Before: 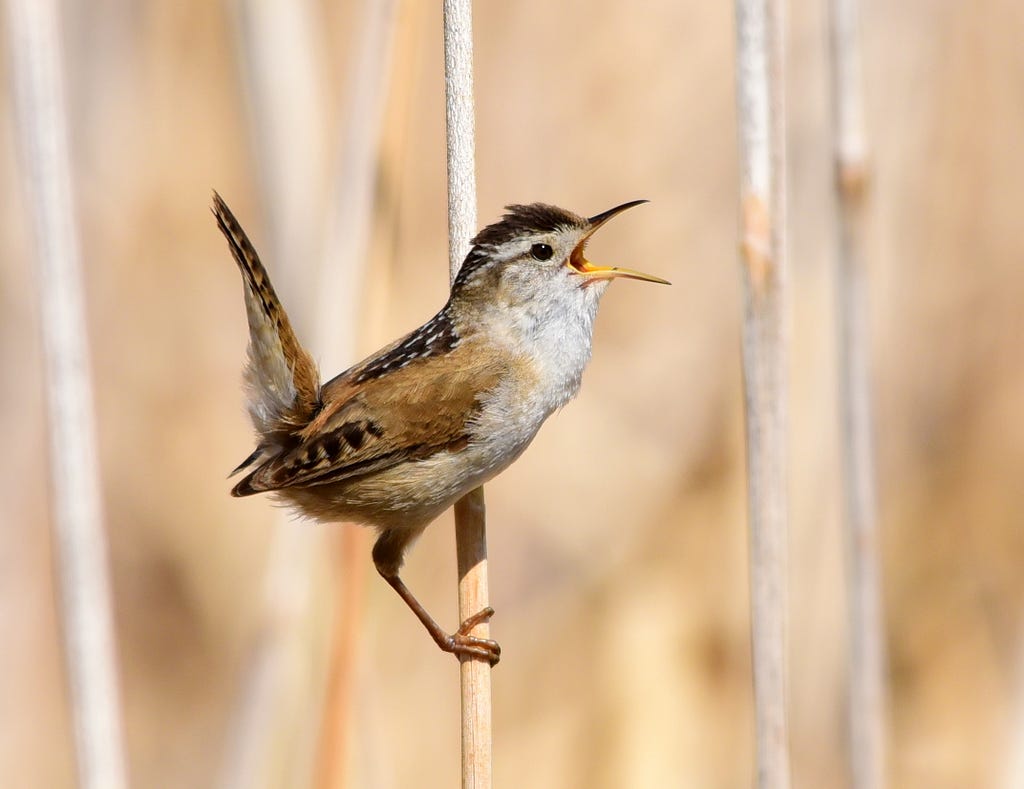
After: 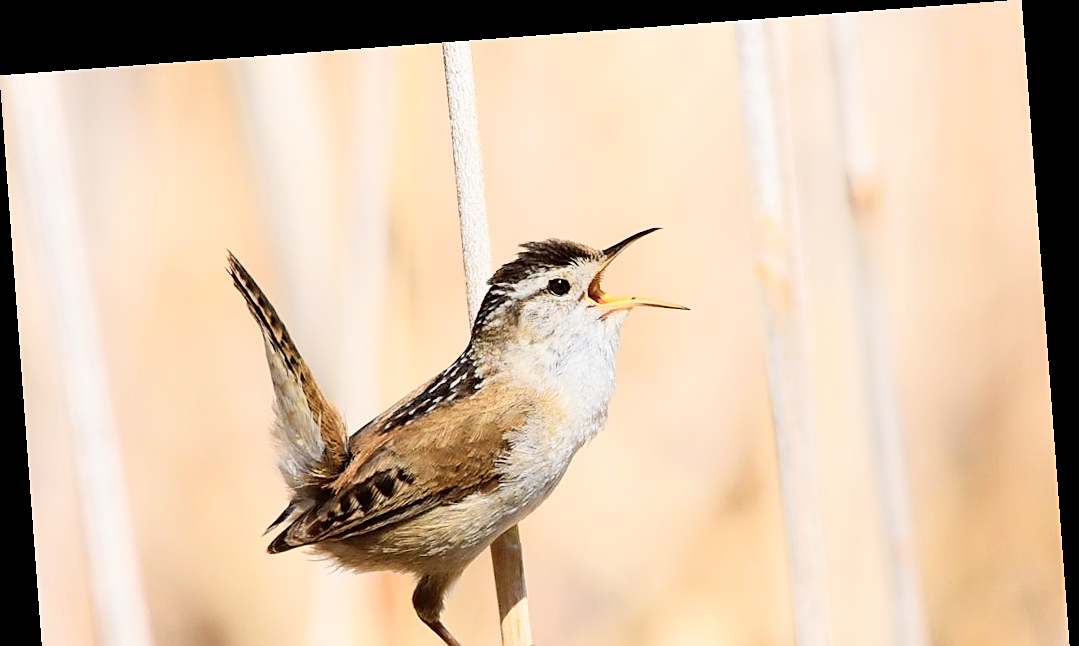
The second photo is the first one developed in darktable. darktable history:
shadows and highlights: shadows -62.32, white point adjustment -5.22, highlights 61.59
contrast equalizer: y [[0.5, 0.5, 0.472, 0.5, 0.5, 0.5], [0.5 ×6], [0.5 ×6], [0 ×6], [0 ×6]]
crop: bottom 24.988%
contrast brightness saturation: brightness 0.15
rotate and perspective: rotation -4.25°, automatic cropping off
sharpen: on, module defaults
